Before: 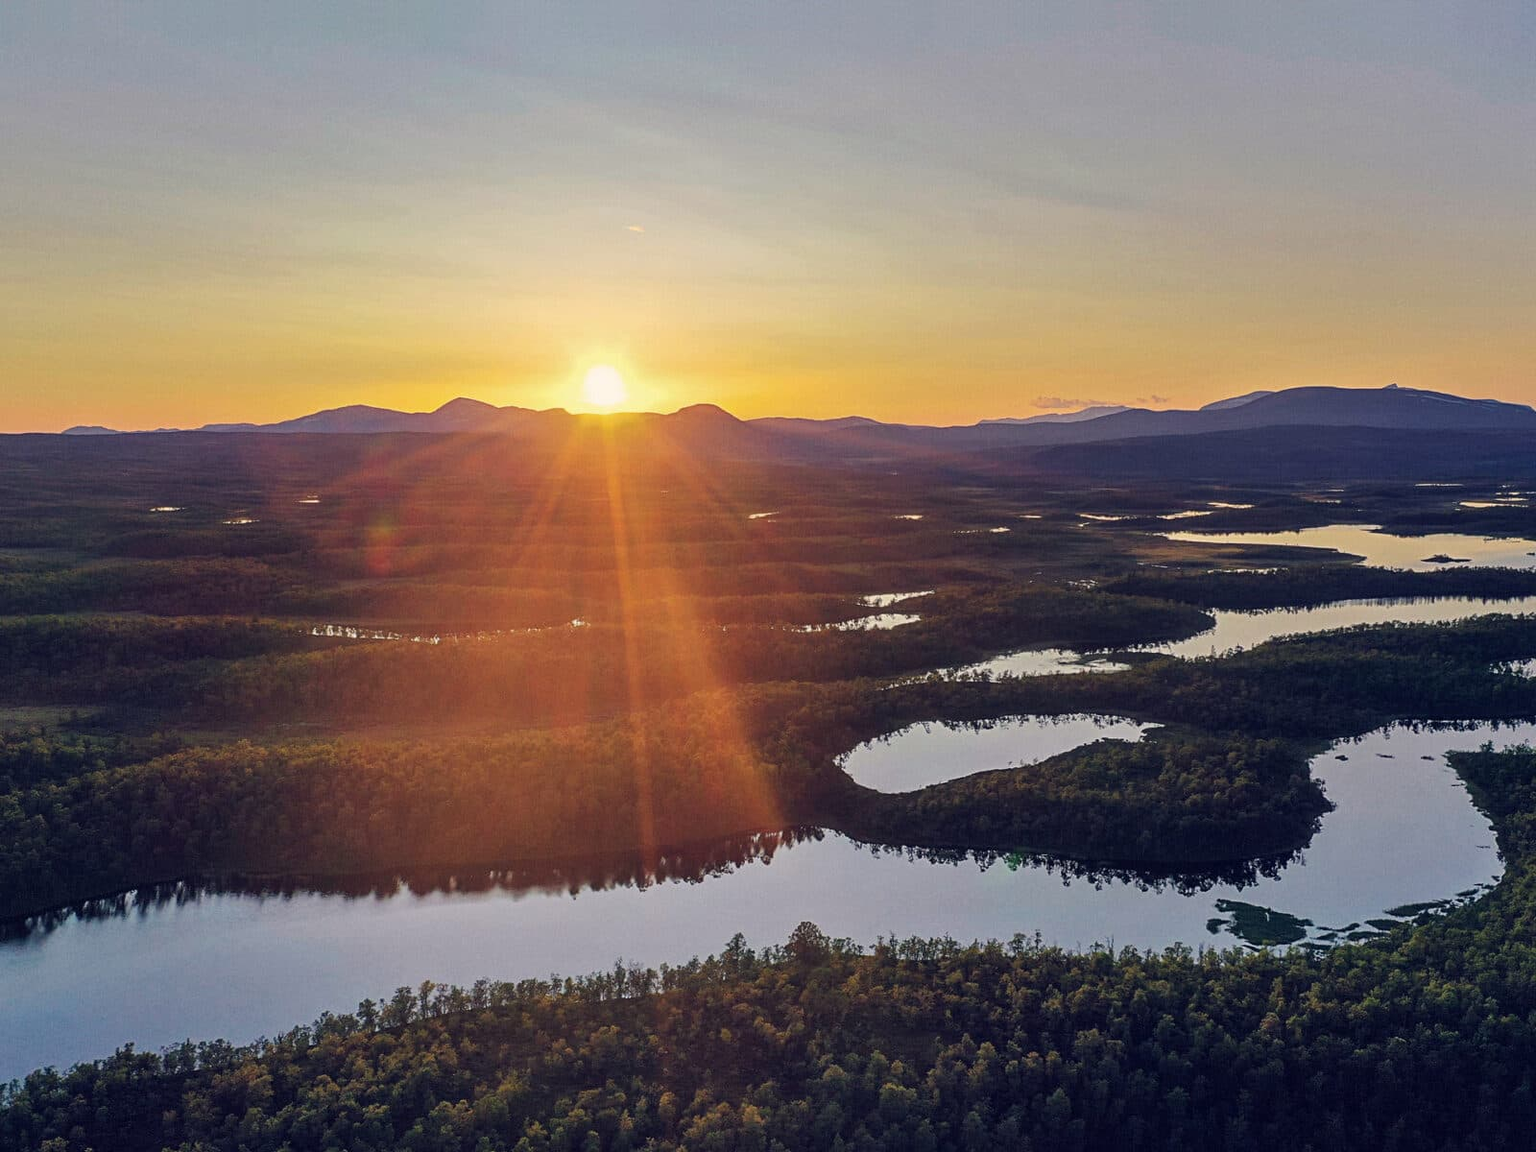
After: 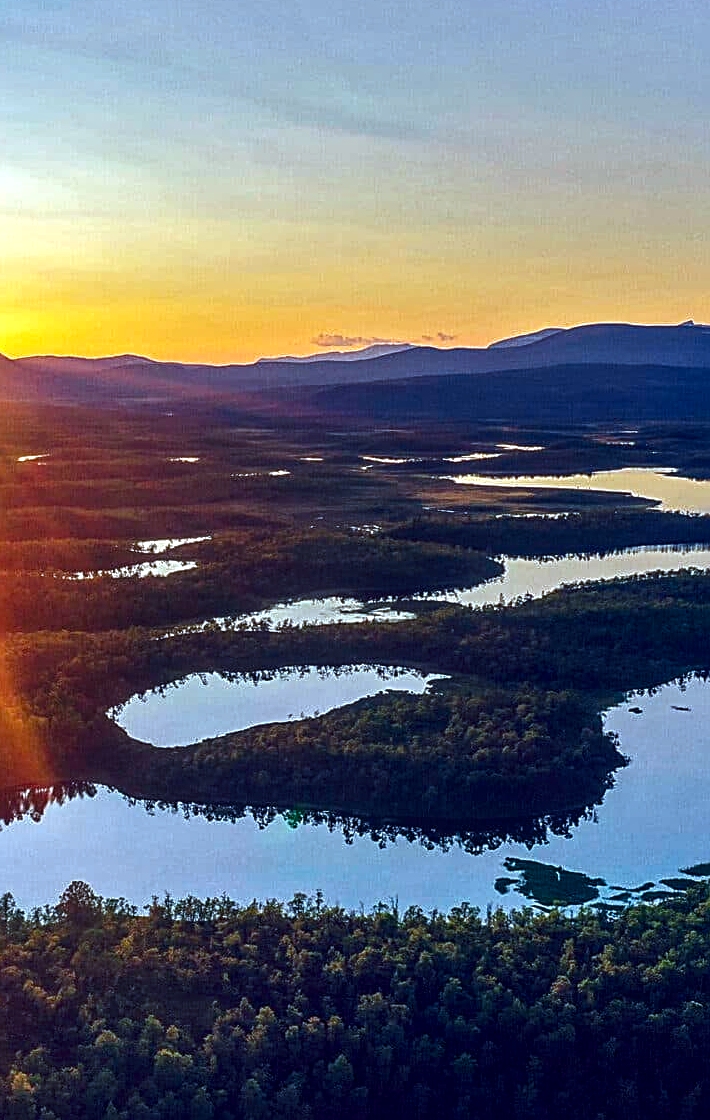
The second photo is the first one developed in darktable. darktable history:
contrast brightness saturation: brightness -0.2, saturation 0.08
crop: left 47.628%, top 6.643%, right 7.874%
exposure: black level correction 0, exposure 0.7 EV, compensate exposure bias true, compensate highlight preservation false
color balance rgb: perceptual saturation grading › global saturation 20%, global vibrance 20%
local contrast: detail 130%
sharpen: on, module defaults
color correction: highlights a* -9.35, highlights b* -23.15
